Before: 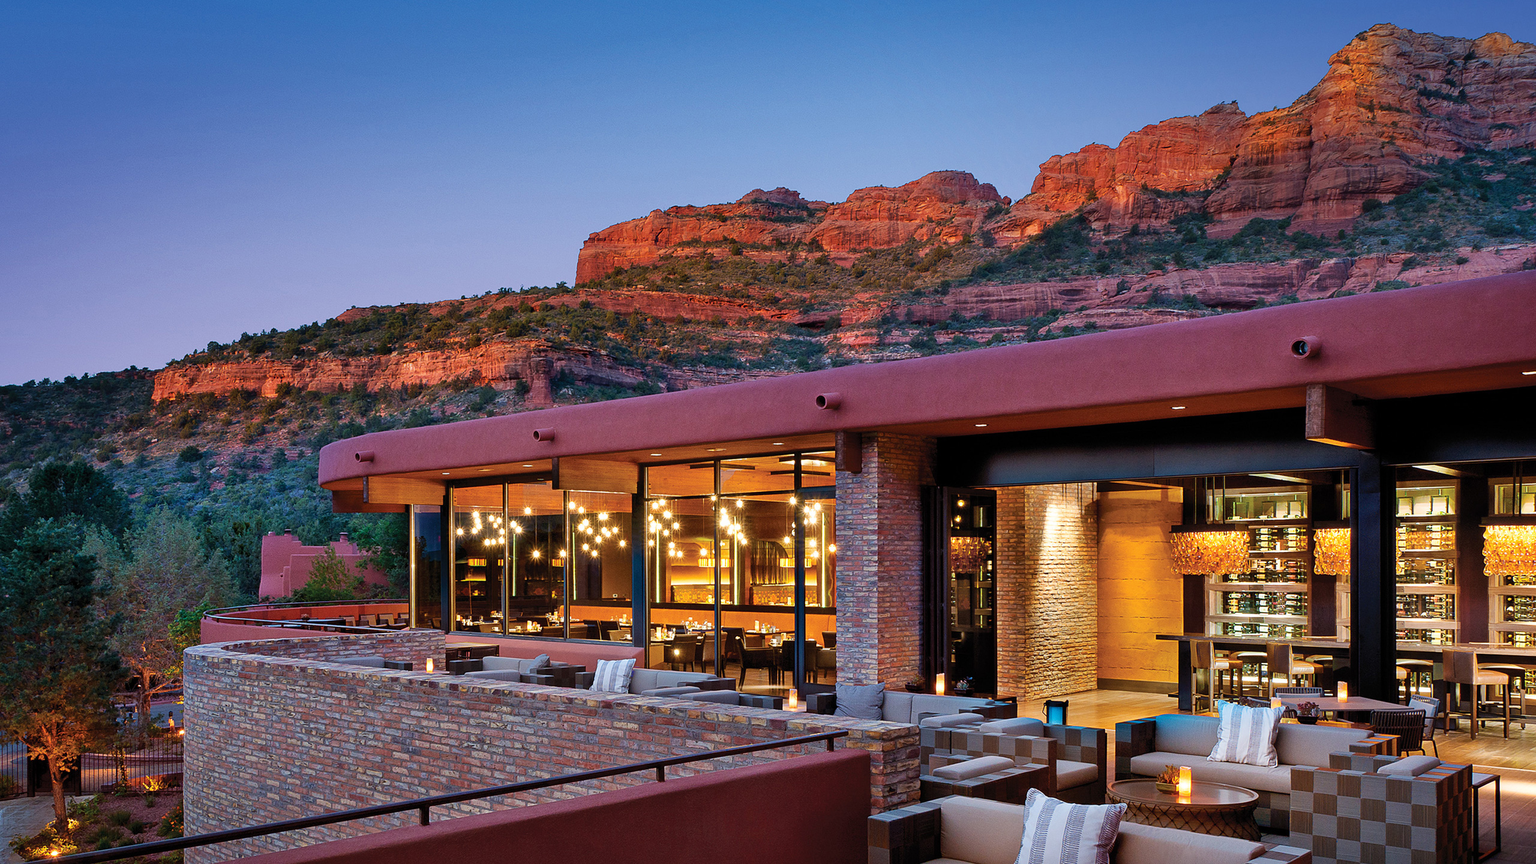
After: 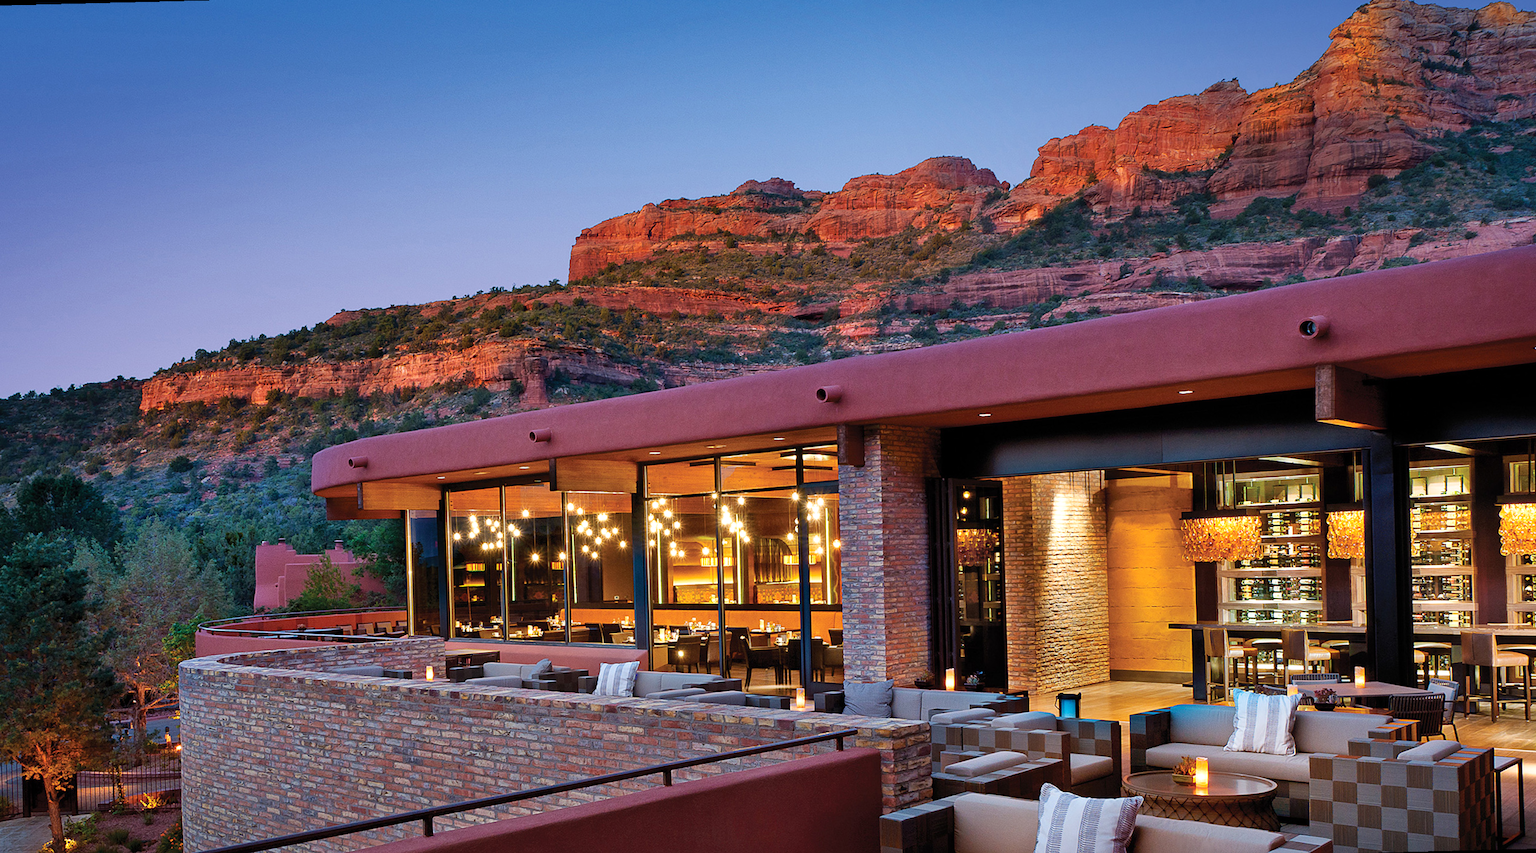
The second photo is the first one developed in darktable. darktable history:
rotate and perspective: rotation -1.42°, crop left 0.016, crop right 0.984, crop top 0.035, crop bottom 0.965
exposure: exposure 0.081 EV, compensate highlight preservation false
